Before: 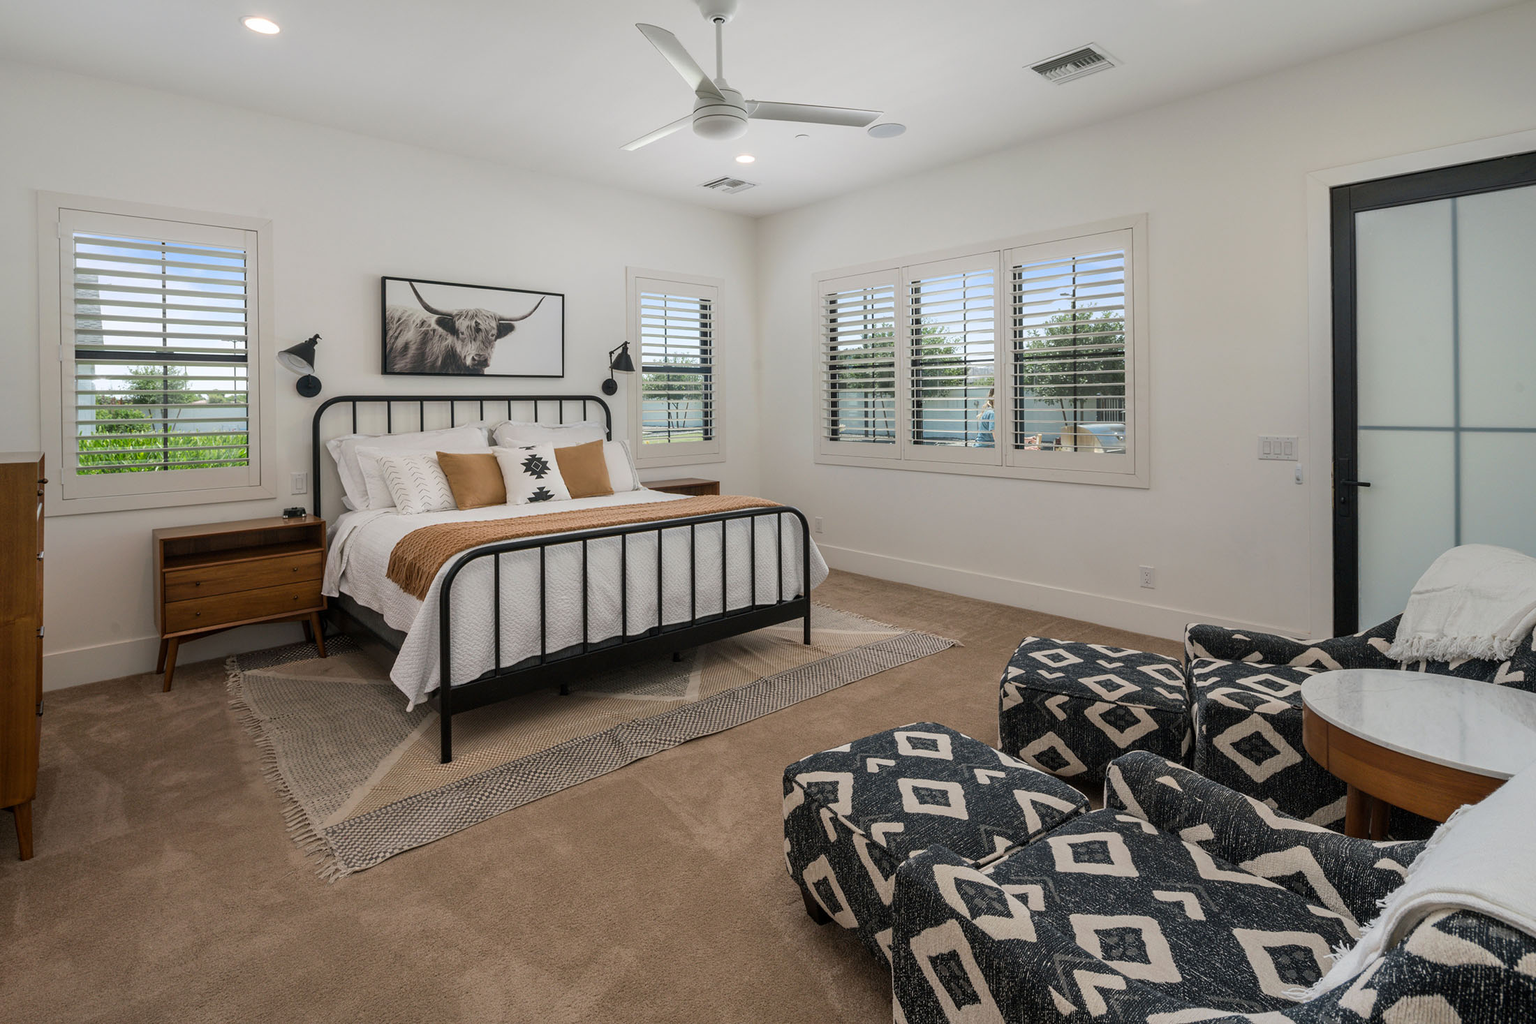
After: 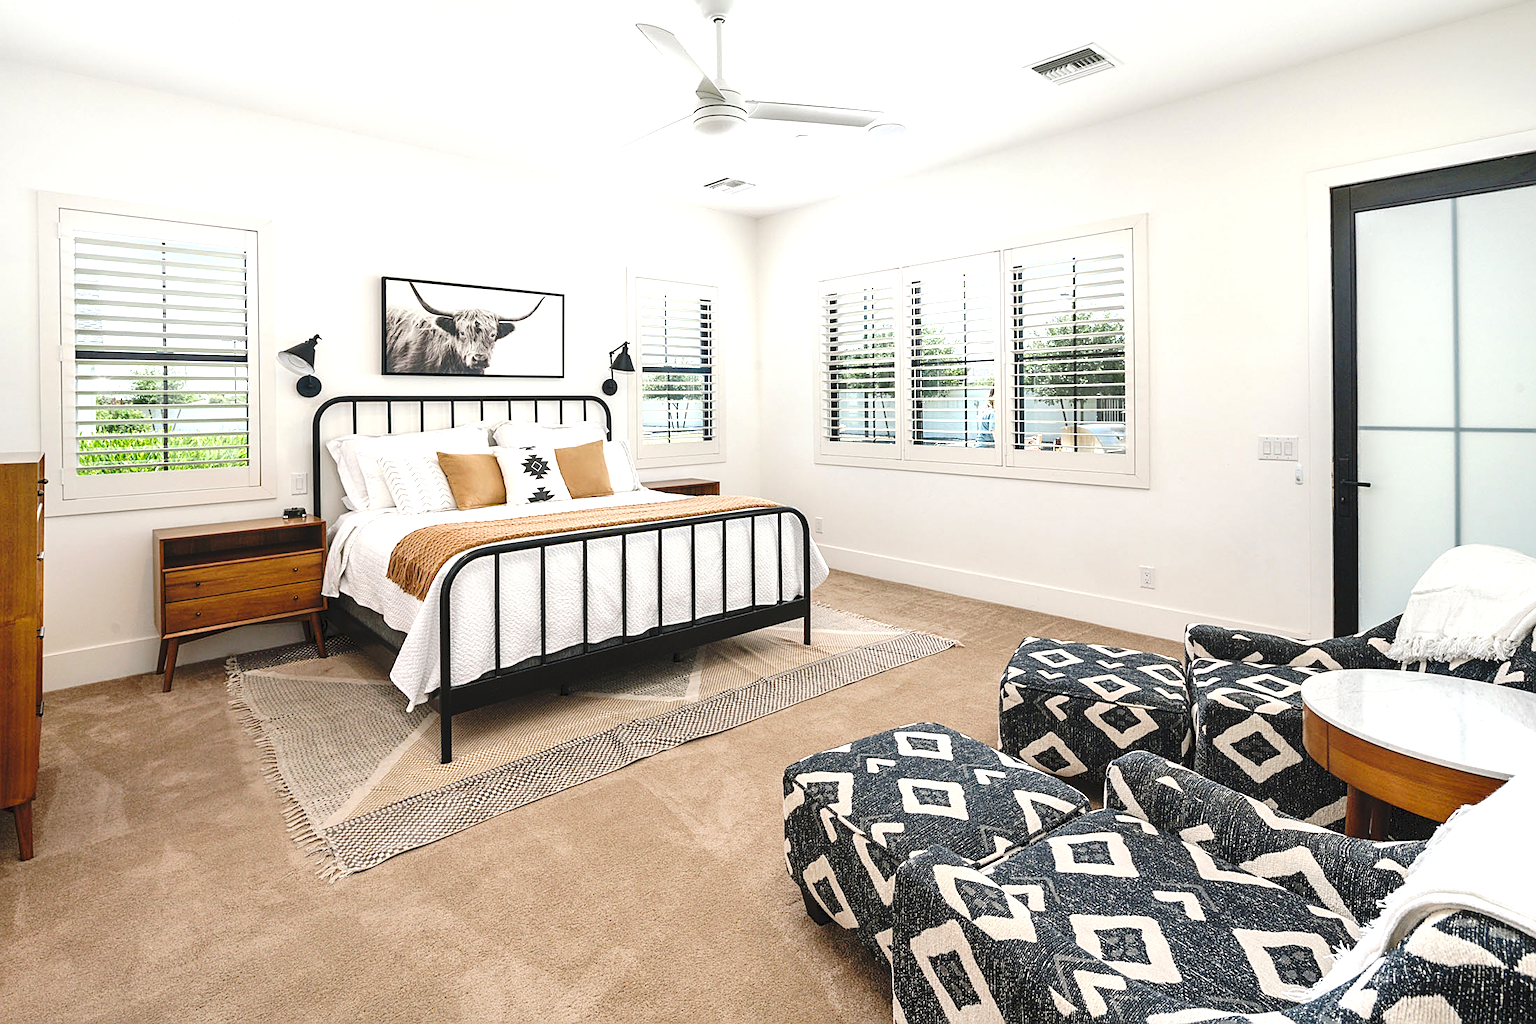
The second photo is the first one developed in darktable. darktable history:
sharpen: on, module defaults
shadows and highlights: shadows 37.27, highlights -28.18, soften with gaussian
tone curve: curves: ch0 [(0, 0) (0.003, 0.074) (0.011, 0.079) (0.025, 0.083) (0.044, 0.095) (0.069, 0.097) (0.1, 0.11) (0.136, 0.131) (0.177, 0.159) (0.224, 0.209) (0.277, 0.279) (0.335, 0.367) (0.399, 0.455) (0.468, 0.538) (0.543, 0.621) (0.623, 0.699) (0.709, 0.782) (0.801, 0.848) (0.898, 0.924) (1, 1)], preserve colors none
exposure: black level correction 0, exposure 1.2 EV, compensate highlight preservation false
